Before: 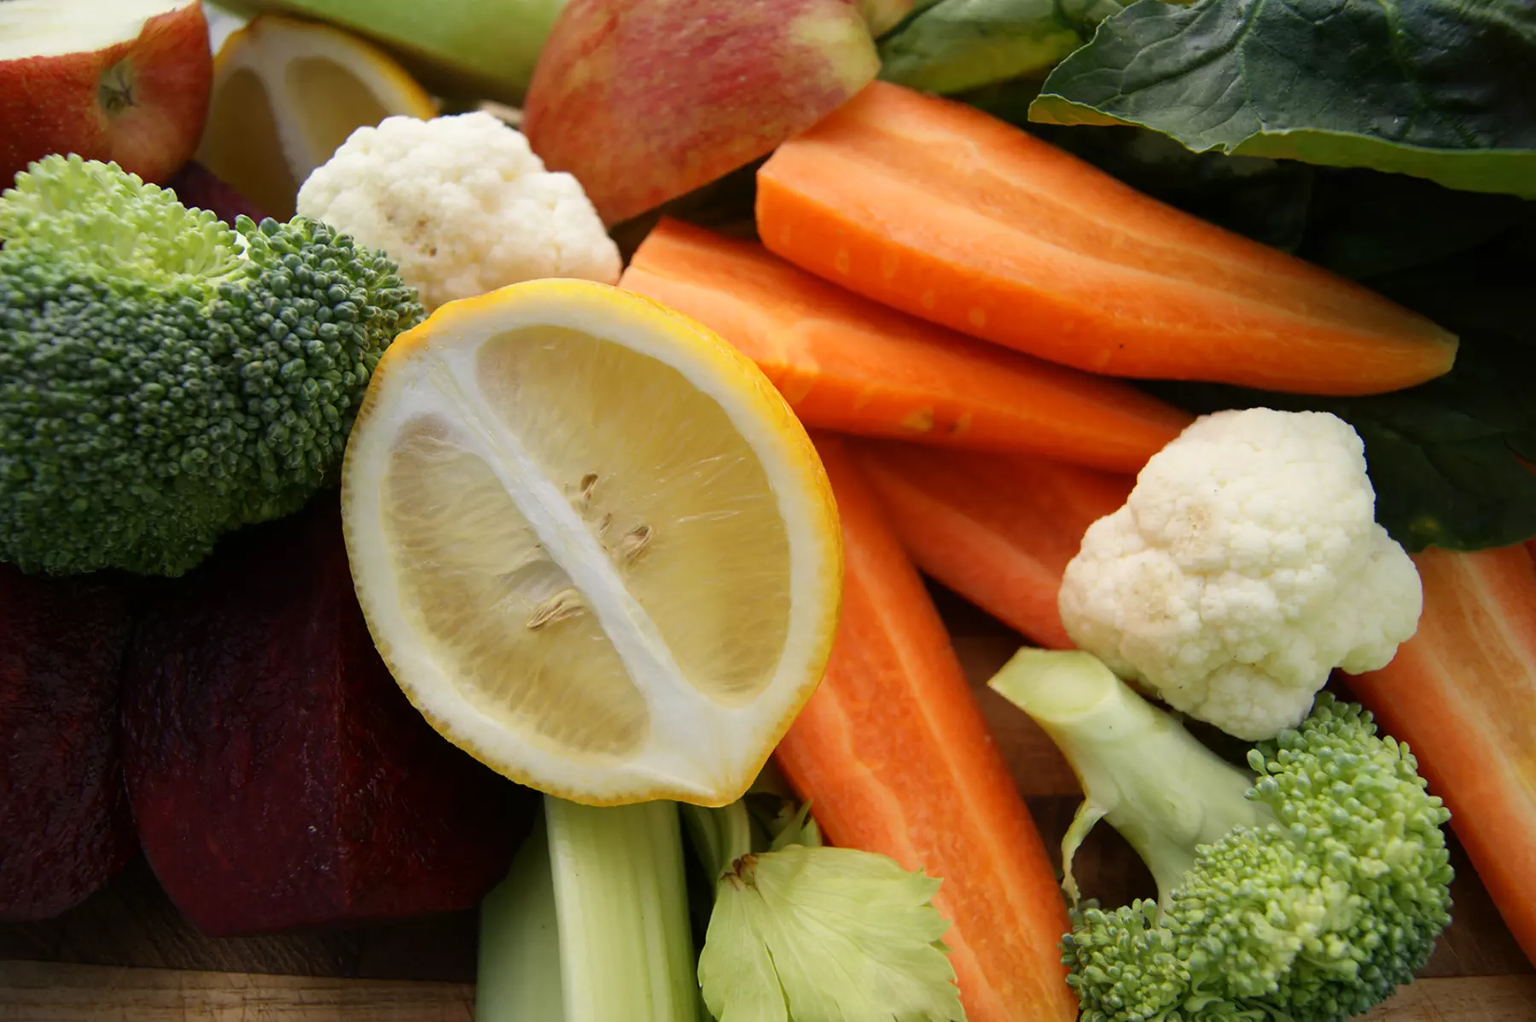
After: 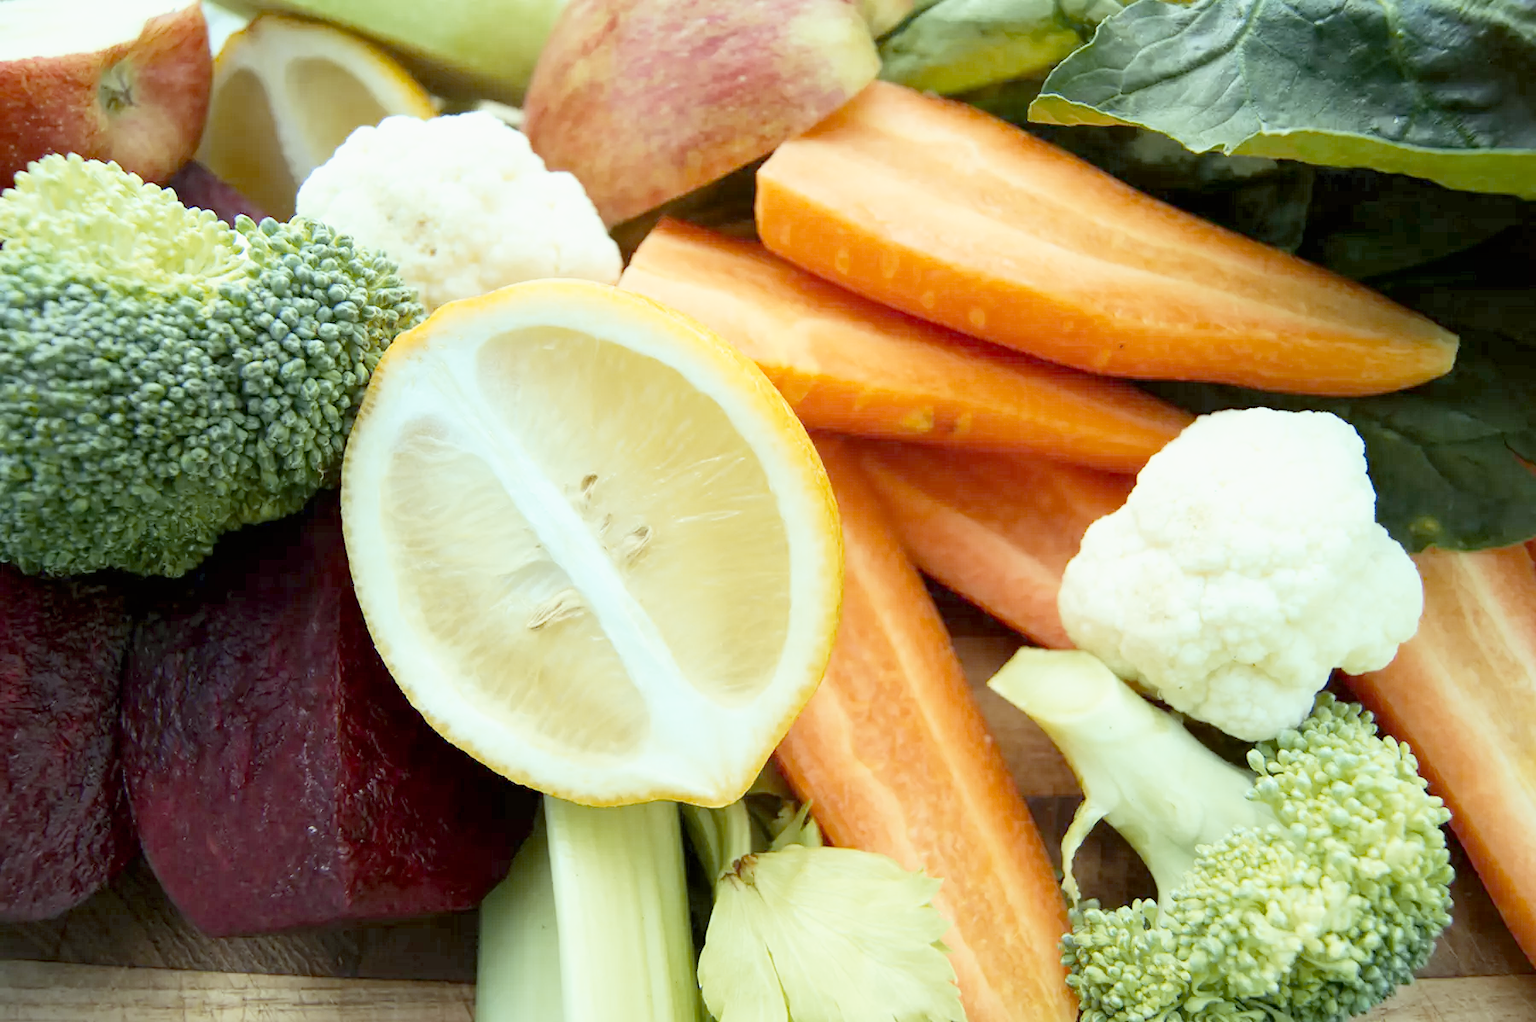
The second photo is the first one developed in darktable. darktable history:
tone curve: curves: ch0 [(0, 0) (0.003, 0) (0.011, 0.001) (0.025, 0.002) (0.044, 0.004) (0.069, 0.006) (0.1, 0.009) (0.136, 0.03) (0.177, 0.076) (0.224, 0.13) (0.277, 0.202) (0.335, 0.28) (0.399, 0.367) (0.468, 0.46) (0.543, 0.562) (0.623, 0.67) (0.709, 0.787) (0.801, 0.889) (0.898, 0.972) (1, 1)], preserve colors none
color look up table: target L [88.65, 79.4, 65.04, 58.12, 45.58, 32.59, 198.18, 92.94, 90.12, 75.64, 72.51, 80.52, 67.4, 66.01, 66.28, 58.12, 51.26, 53.69, 49.95, 39.04, 30.03, 85.98, 81.12, 81.06, 74.93, 67.08, 55.15, 52.84, 52.5, 51.82, 45.19, 34.95, 26.14, 23.81, 25.52, 20.77, 17.7, 13.77, 11.66, 10.51, 81.61, 81.69, 81.15, 81.42, 81.27, 69.33, 62.3, 50.03, 45.21], target a [-11.62, -8.873, -20.49, -40.24, -34.73, -11.75, 0, -0.001, -11.29, 4.475, 2.396, -5.128, 25.56, 15.74, 8.823, 27.37, 38.8, 35.2, 35.62, 34.89, 9.14, -10.42, -5.559, -9.073, -7.2, -6.085, 1.574, 32.03, 18.17, -4.378, -2.64, 10.43, -0.665, 11.87, 16.57, -1.342, -0.186, 1.235, 1.774, 4.281, -10.97, -15.77, -13.86, -11.03, -12.45, -29.56, -23.17, -15.36, -7.187], target b [-1.857, -2.492, 50.02, 25.23, 26.72, 15.02, 0.001, 0.005, -1.91, 66.68, 63.77, -1.957, 53.36, 57.57, 9.622, 48.47, 23.01, -5.82, 14.35, 21.35, 9.214, -3.001, -2.945, -2.699, -1.631, -1.703, -25.48, -15.57, -30.71, -49.87, -2.05, -49.76, -4.23, -16.32, -46.53, -1.595, -5.595, -6.378, -5.808, -6.817, -2.693, -7.106, -4.705, -5.065, -8.953, -4.275, -30.72, -29.97, -25.41], num patches 49
